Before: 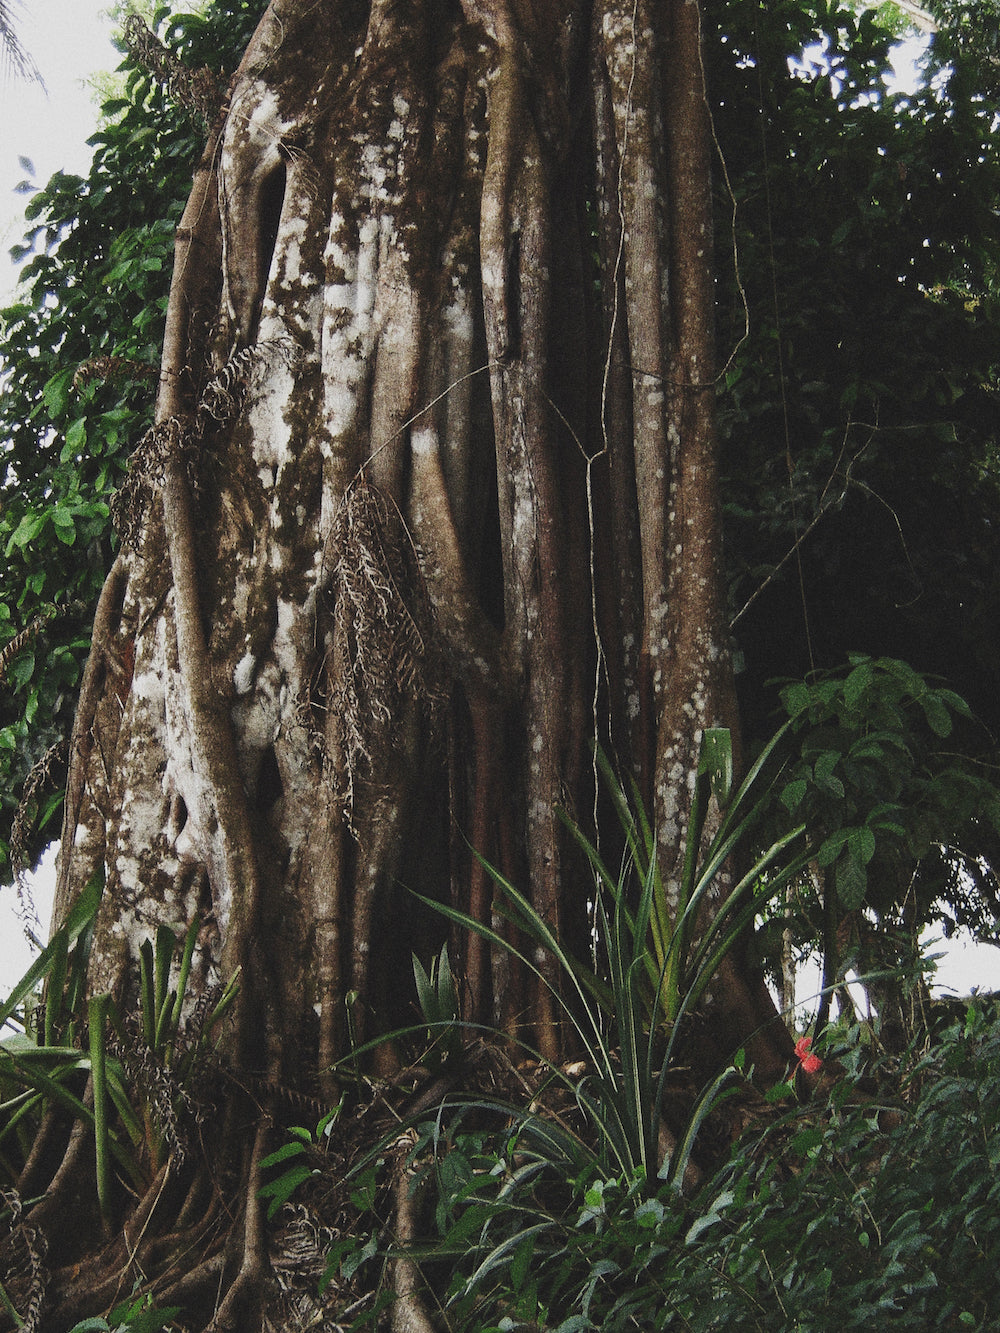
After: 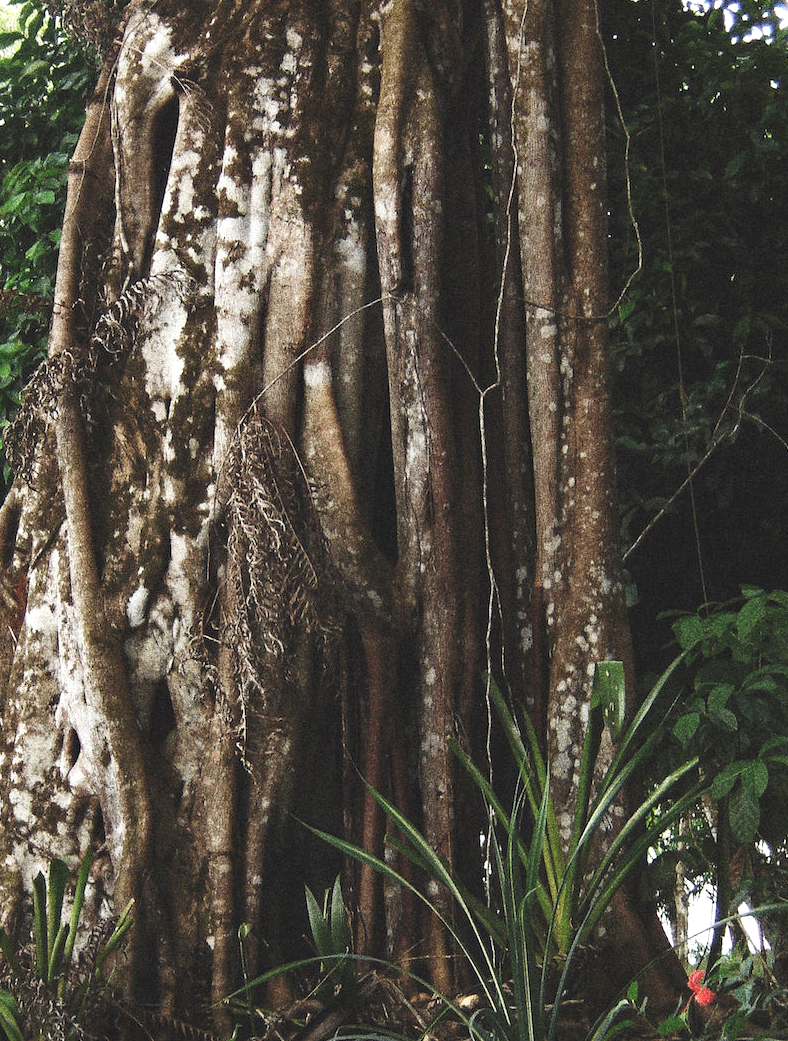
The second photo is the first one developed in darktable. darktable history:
crop and rotate: left 10.77%, top 5.1%, right 10.41%, bottom 16.76%
haze removal: compatibility mode true, adaptive false
exposure: exposure 0.6 EV, compensate highlight preservation false
